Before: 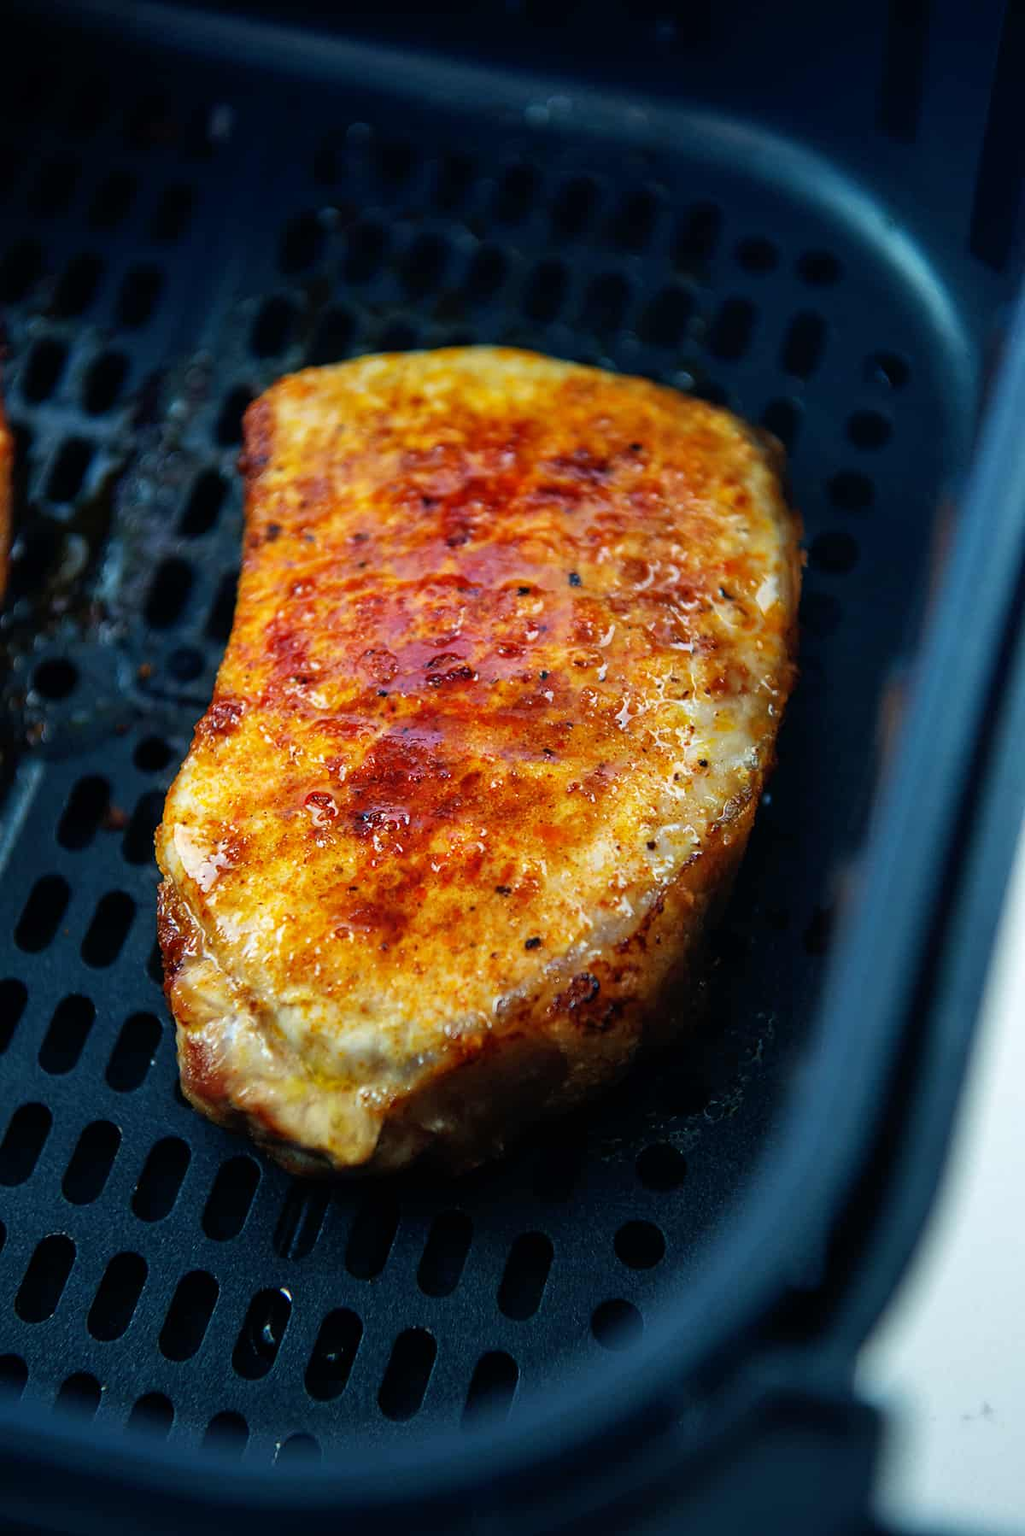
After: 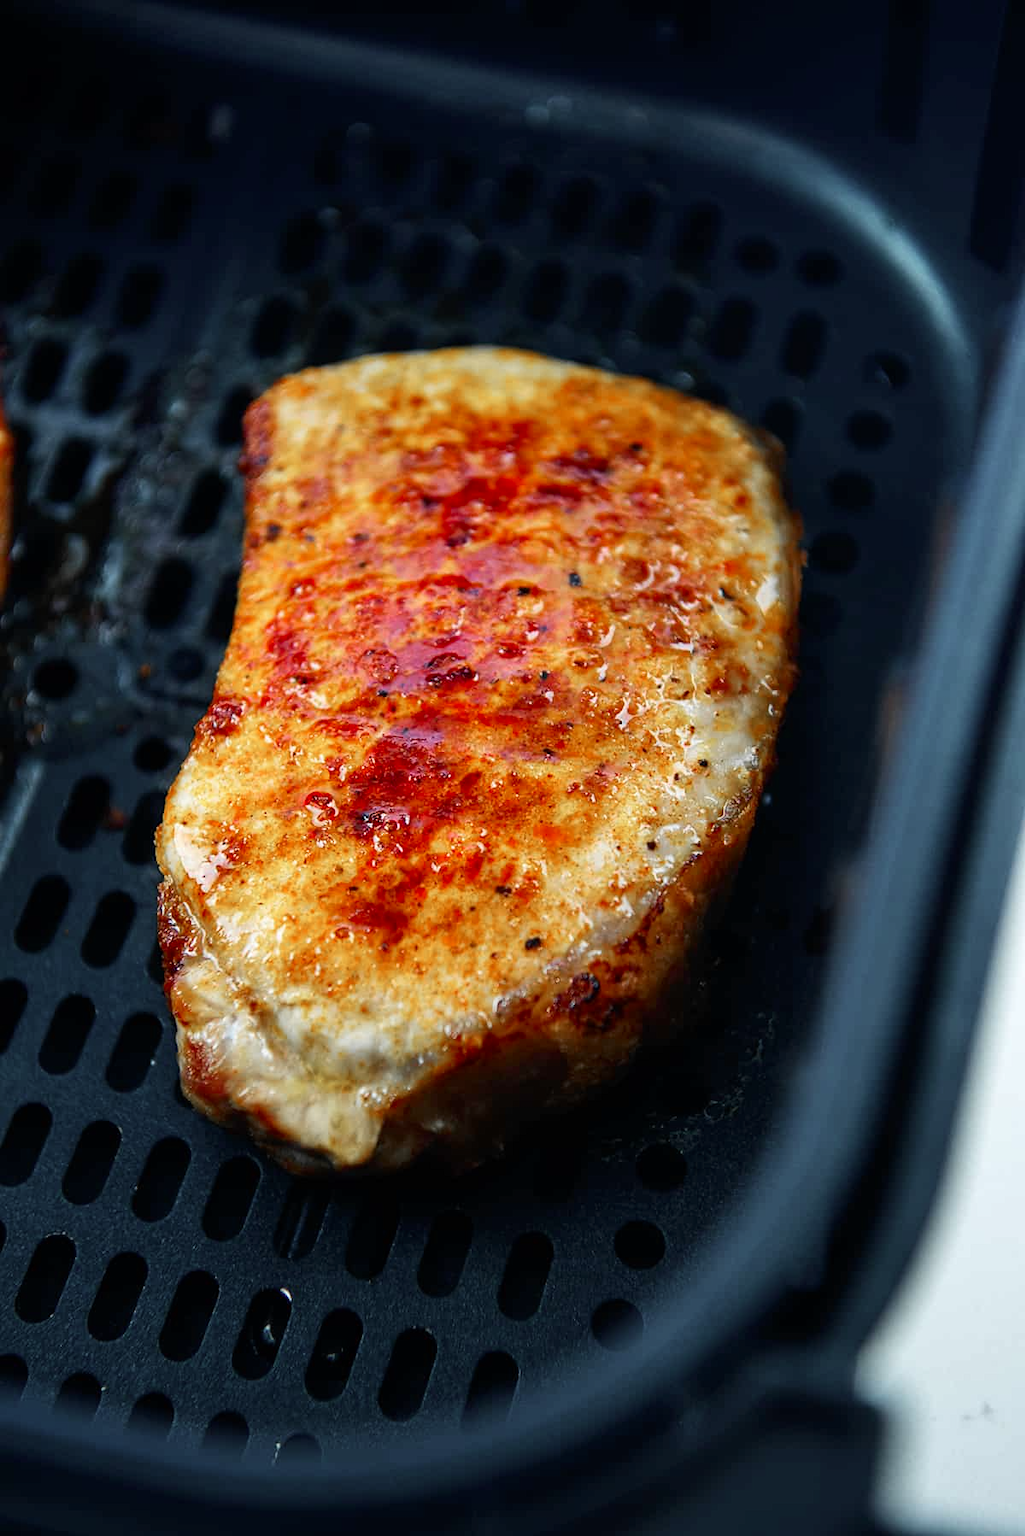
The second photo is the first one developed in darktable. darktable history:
color zones: curves: ch1 [(0, 0.679) (0.143, 0.647) (0.286, 0.261) (0.378, -0.011) (0.571, 0.396) (0.714, 0.399) (0.857, 0.406) (1, 0.679)]
contrast brightness saturation: contrast 0.108, saturation -0.162
